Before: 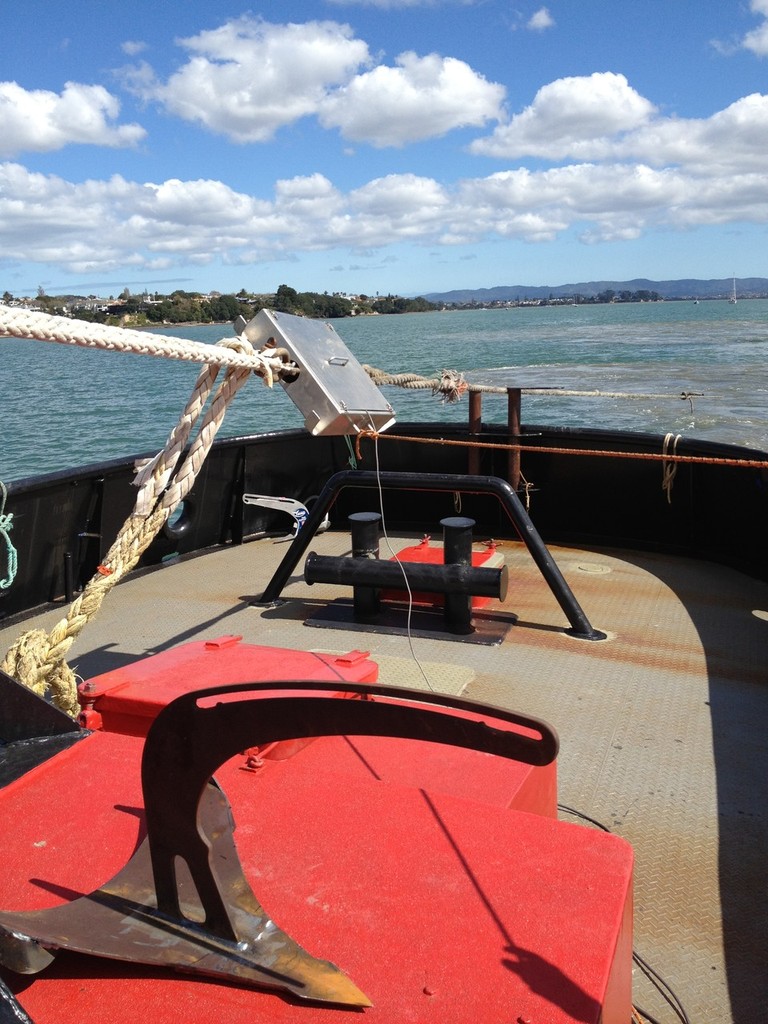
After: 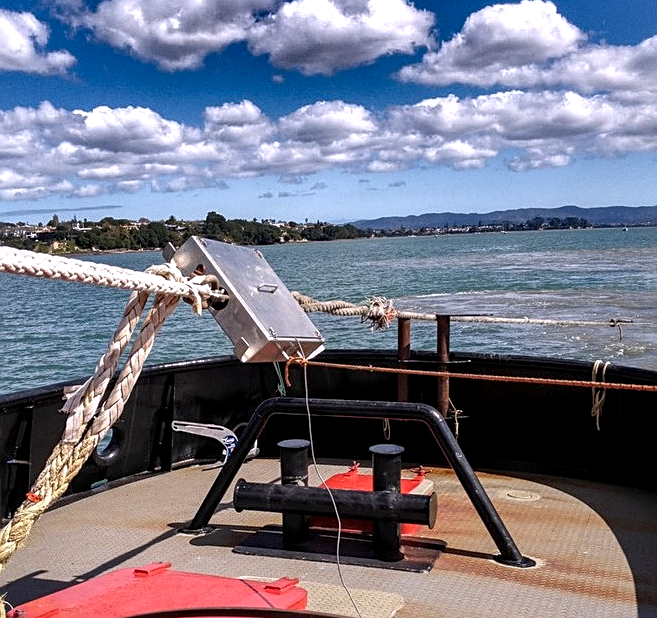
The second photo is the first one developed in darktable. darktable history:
white balance: red 1.05, blue 1.072
shadows and highlights: shadows 20.91, highlights -82.73, soften with gaussian
crop and rotate: left 9.345%, top 7.22%, right 4.982%, bottom 32.331%
local contrast: highlights 25%, detail 150%
sharpen: on, module defaults
